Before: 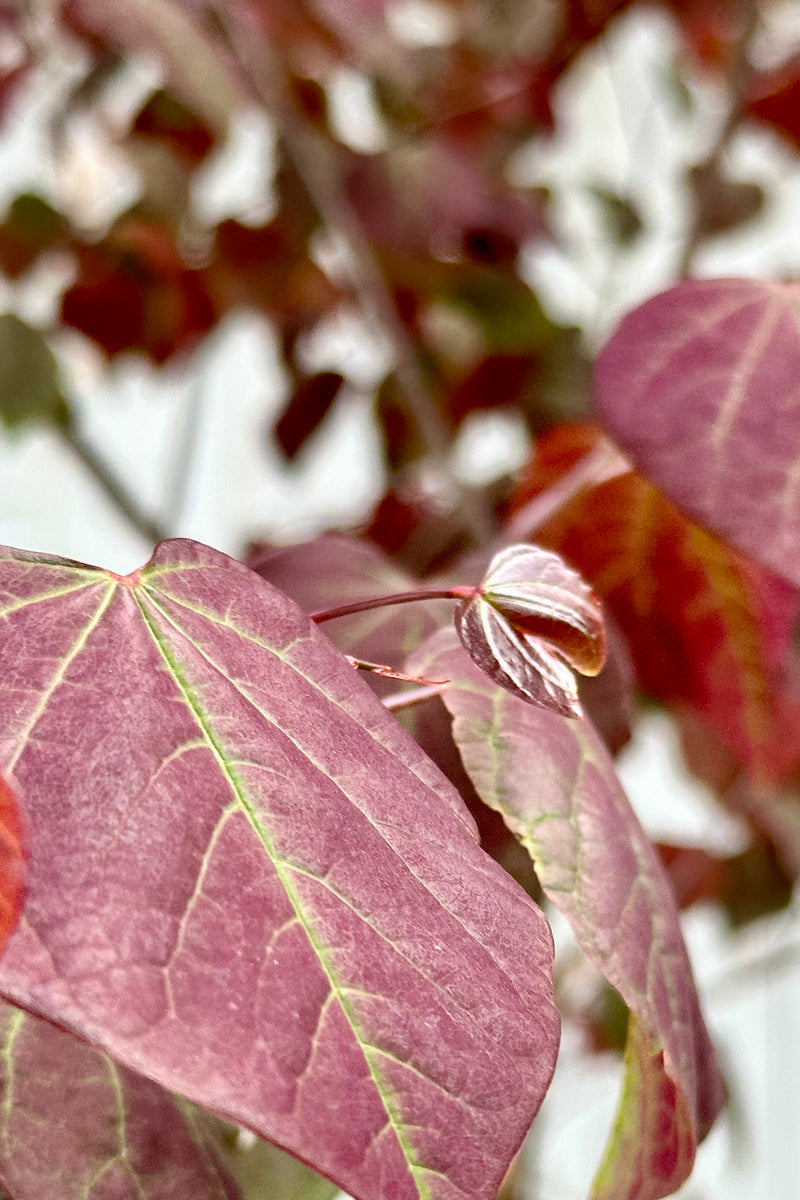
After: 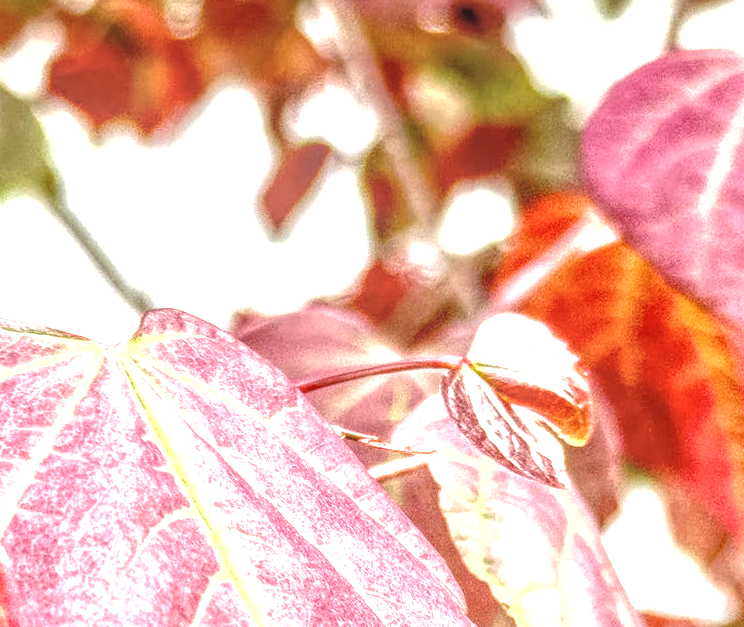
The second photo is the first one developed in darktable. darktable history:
crop: left 1.744%, top 19.225%, right 5.069%, bottom 28.357%
exposure: black level correction 0, exposure 1.45 EV, compensate exposure bias true, compensate highlight preservation false
local contrast: highlights 0%, shadows 0%, detail 200%, midtone range 0.25
